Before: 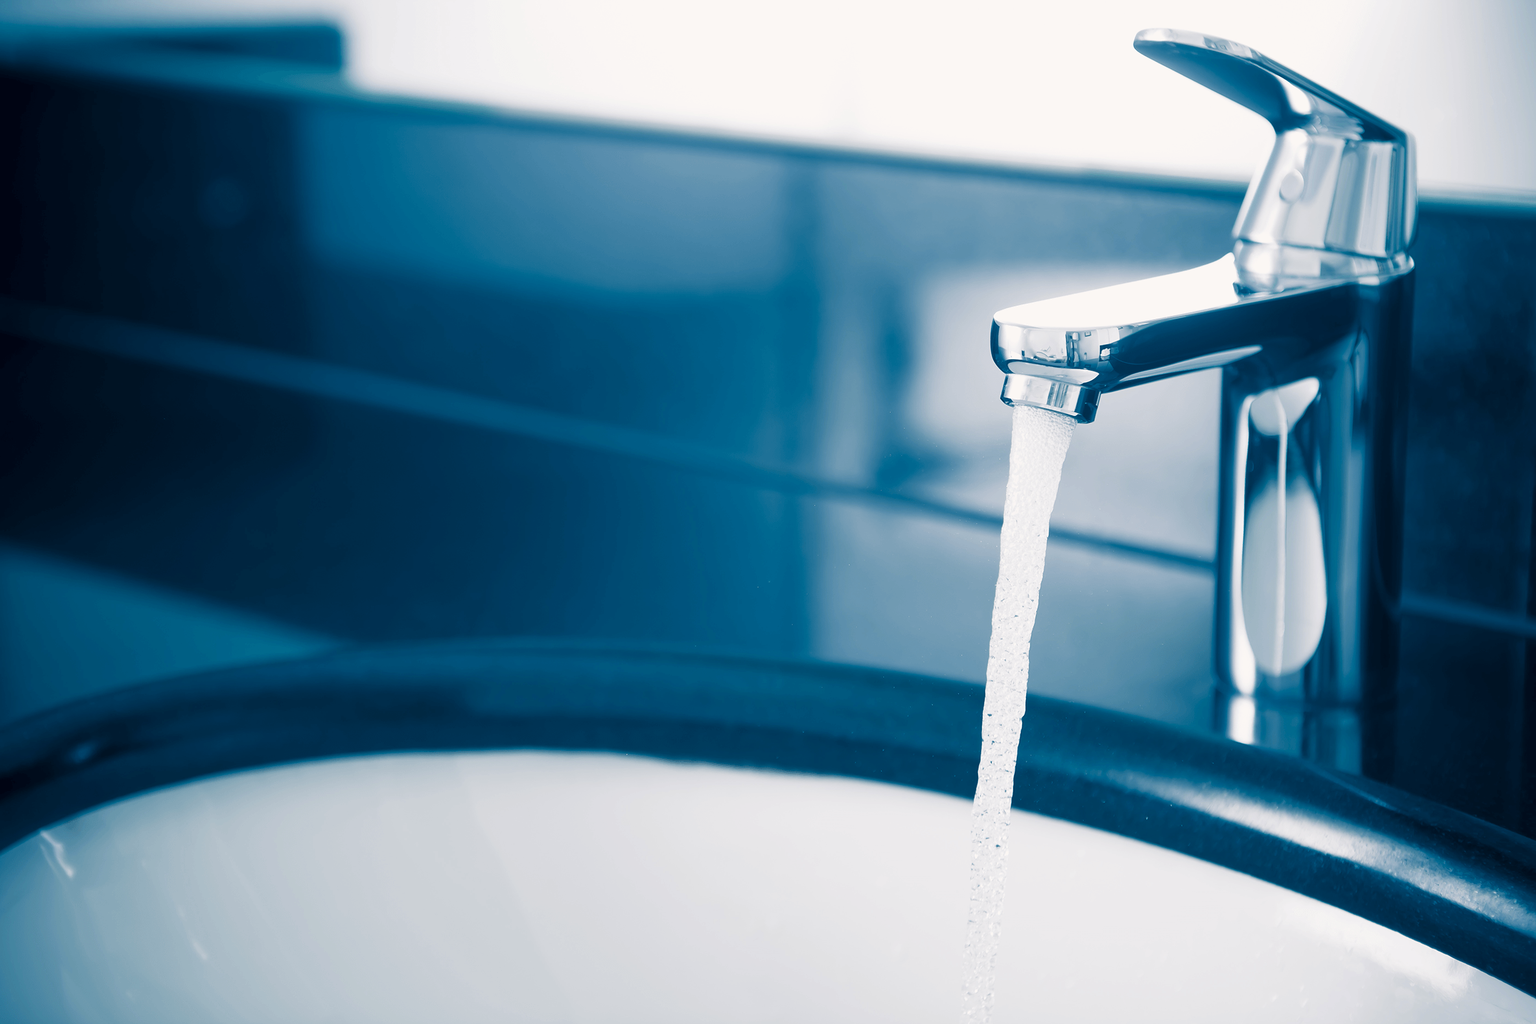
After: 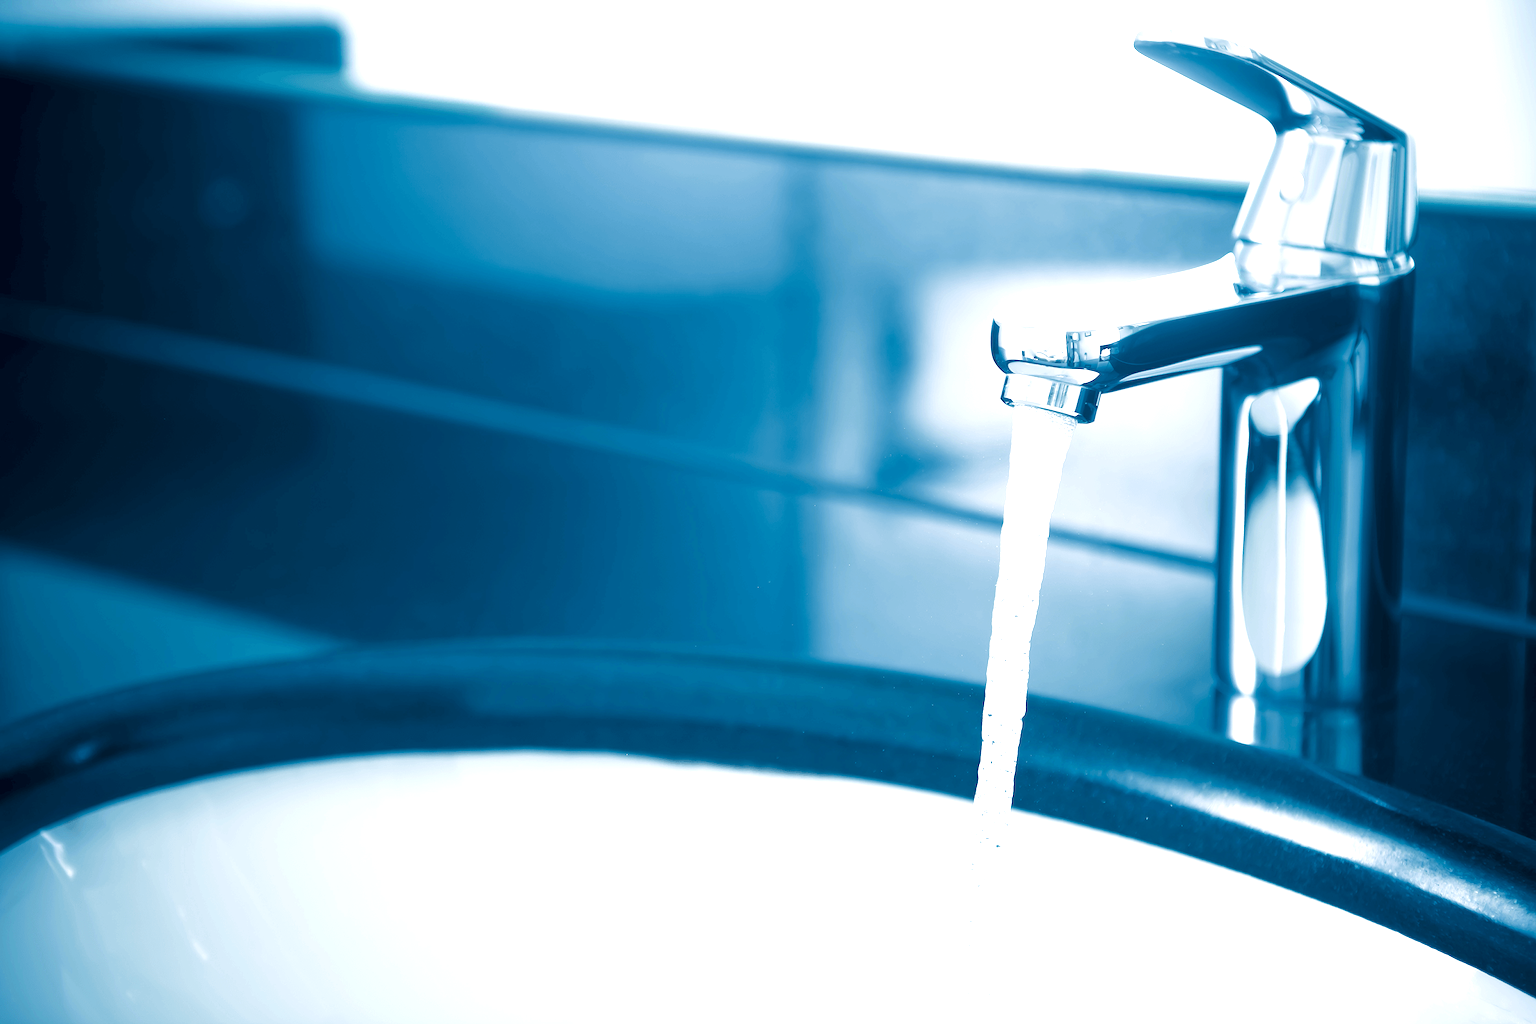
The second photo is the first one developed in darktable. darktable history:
exposure: exposure 0.77 EV, compensate highlight preservation false
